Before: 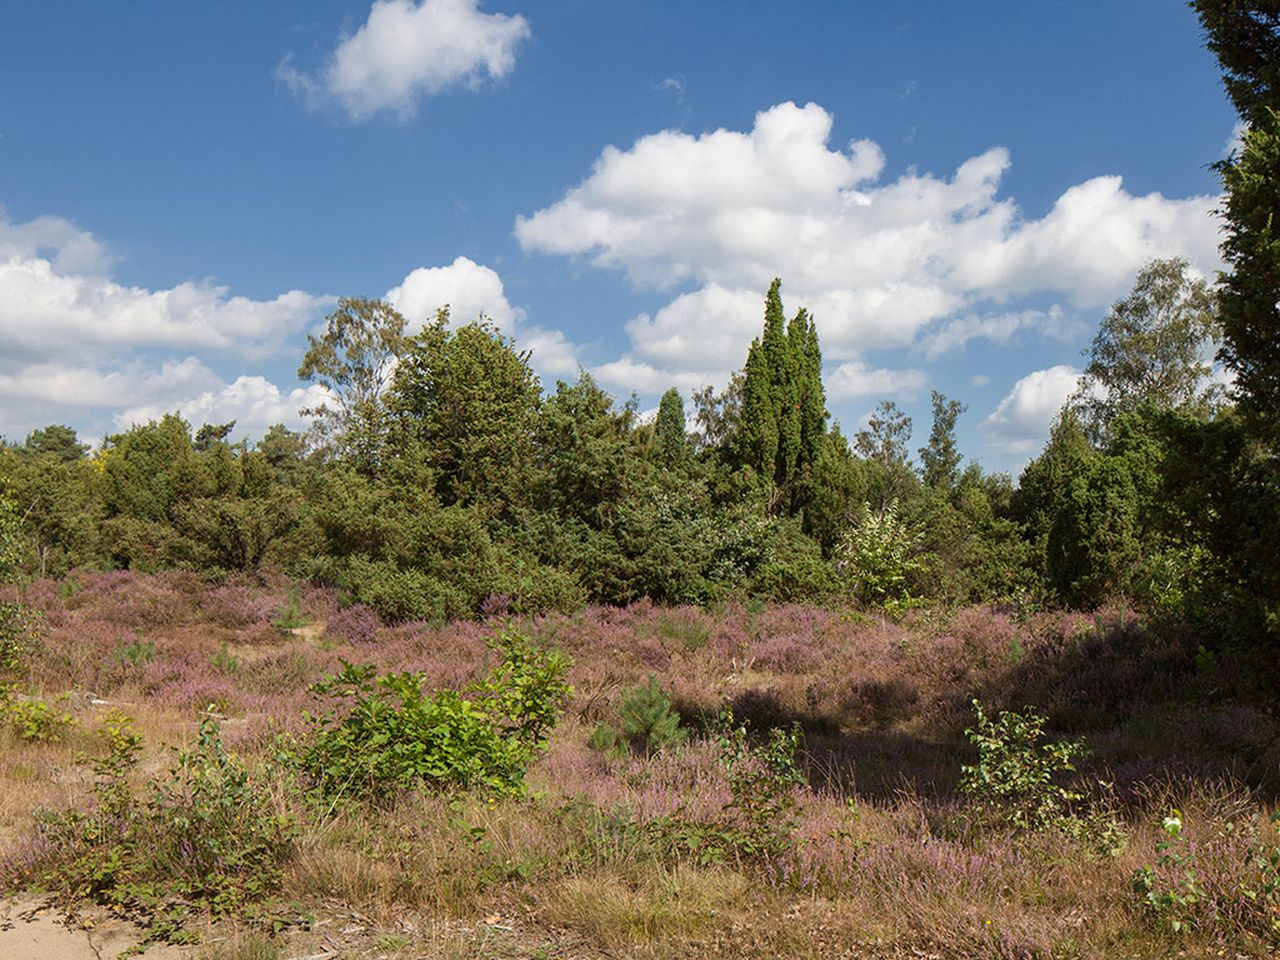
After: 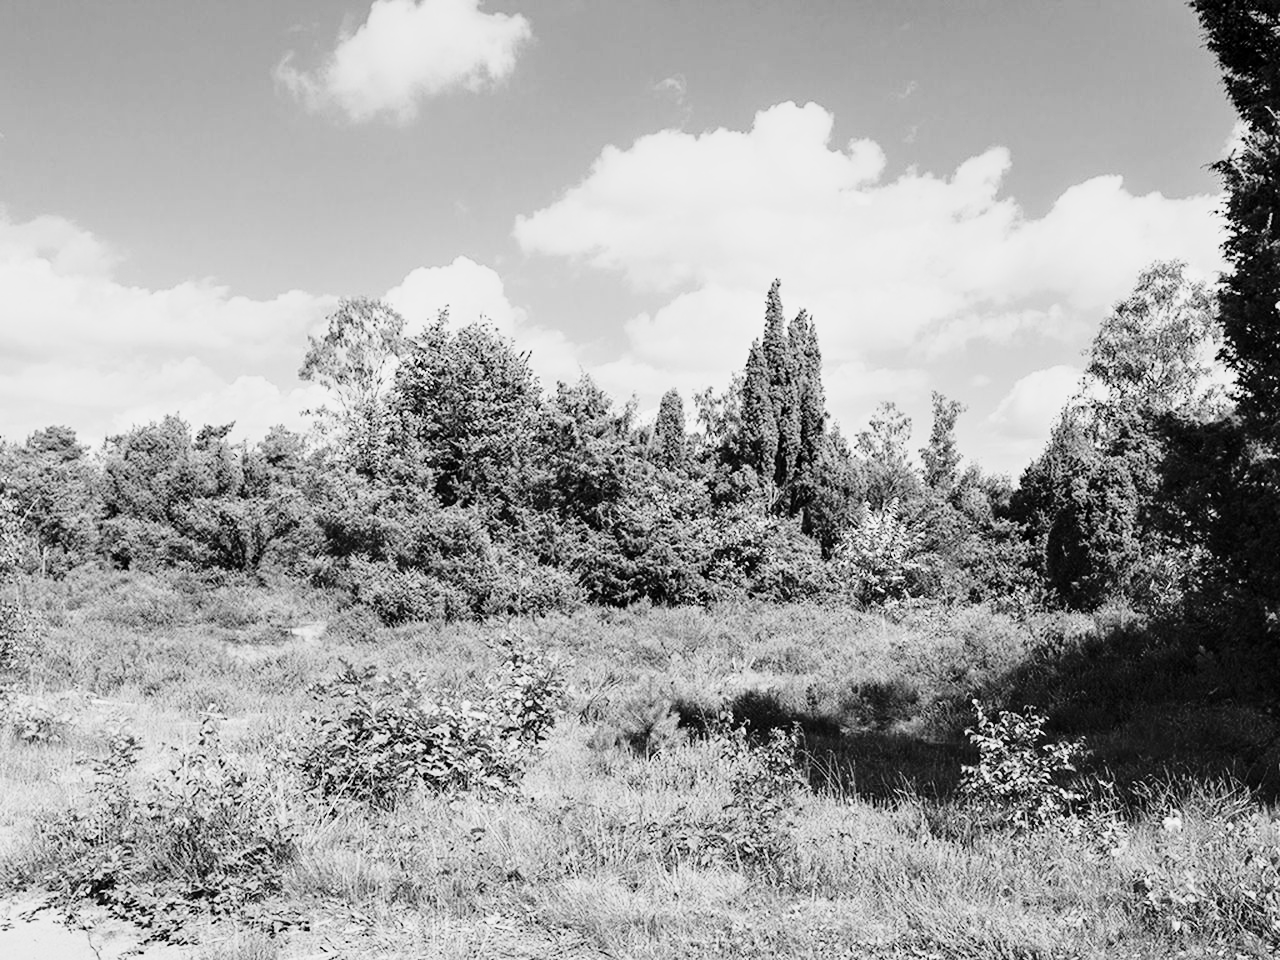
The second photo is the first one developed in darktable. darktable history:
monochrome: a -74.22, b 78.2
contrast brightness saturation: contrast 0.14
base curve: curves: ch0 [(0, 0) (0.028, 0.03) (0.105, 0.232) (0.387, 0.748) (0.754, 0.968) (1, 1)], fusion 1, exposure shift 0.576, preserve colors none
